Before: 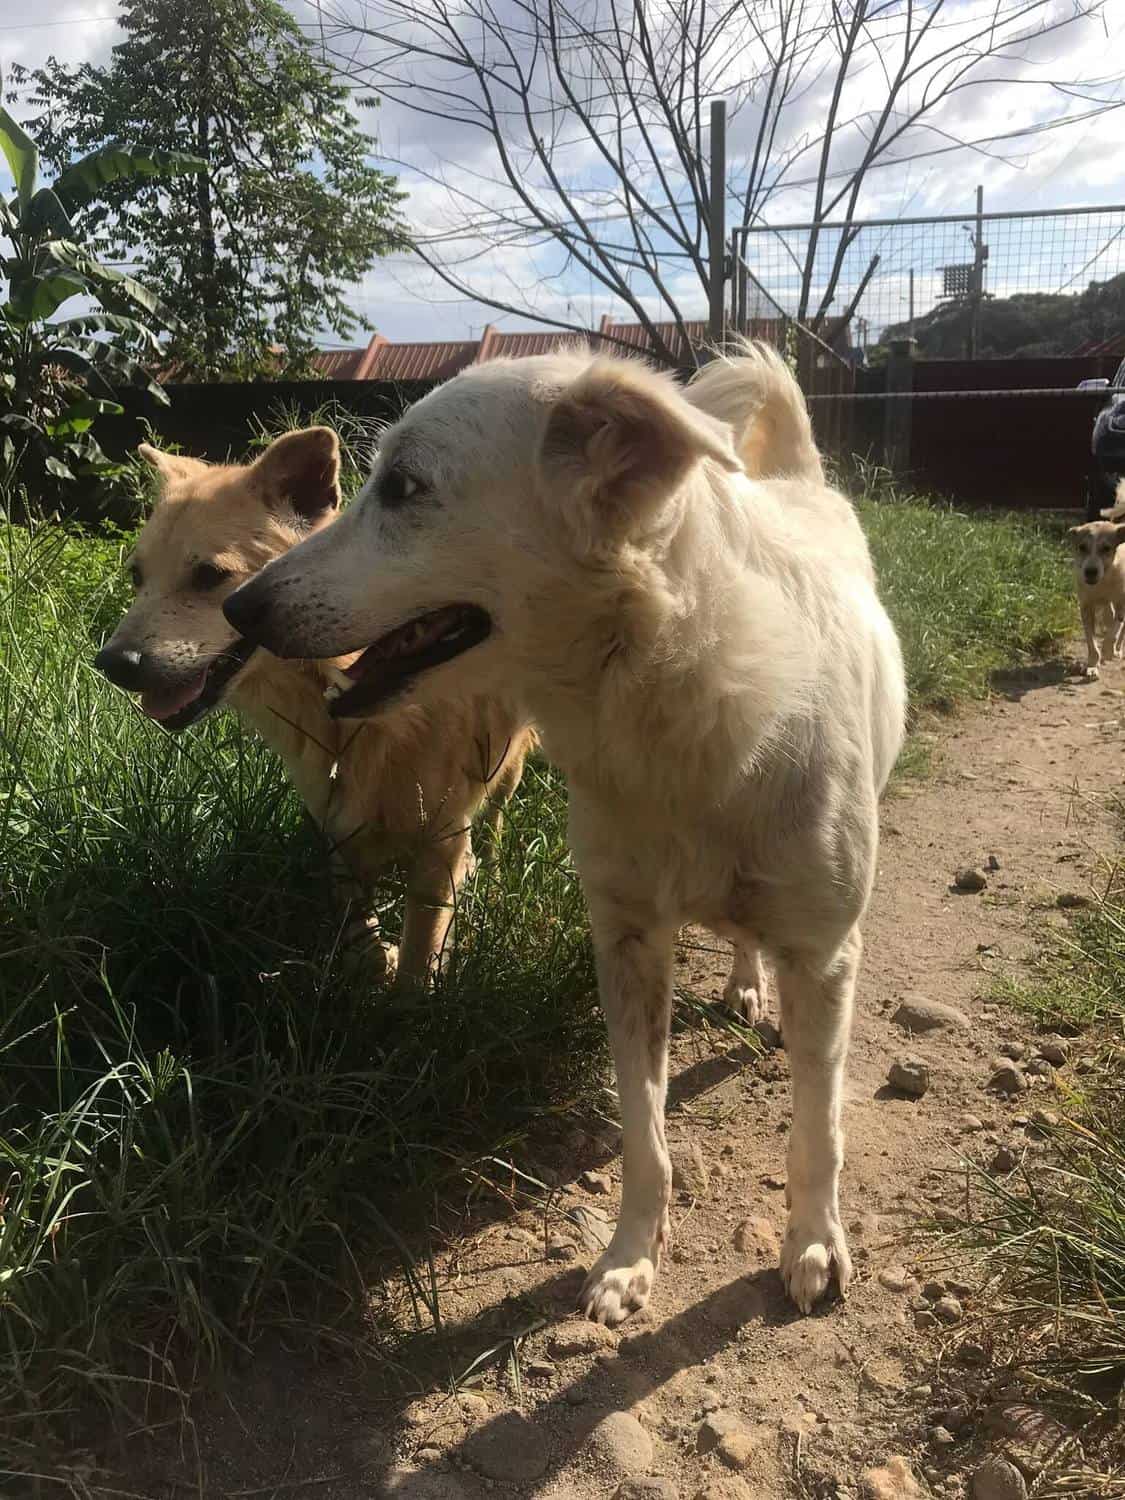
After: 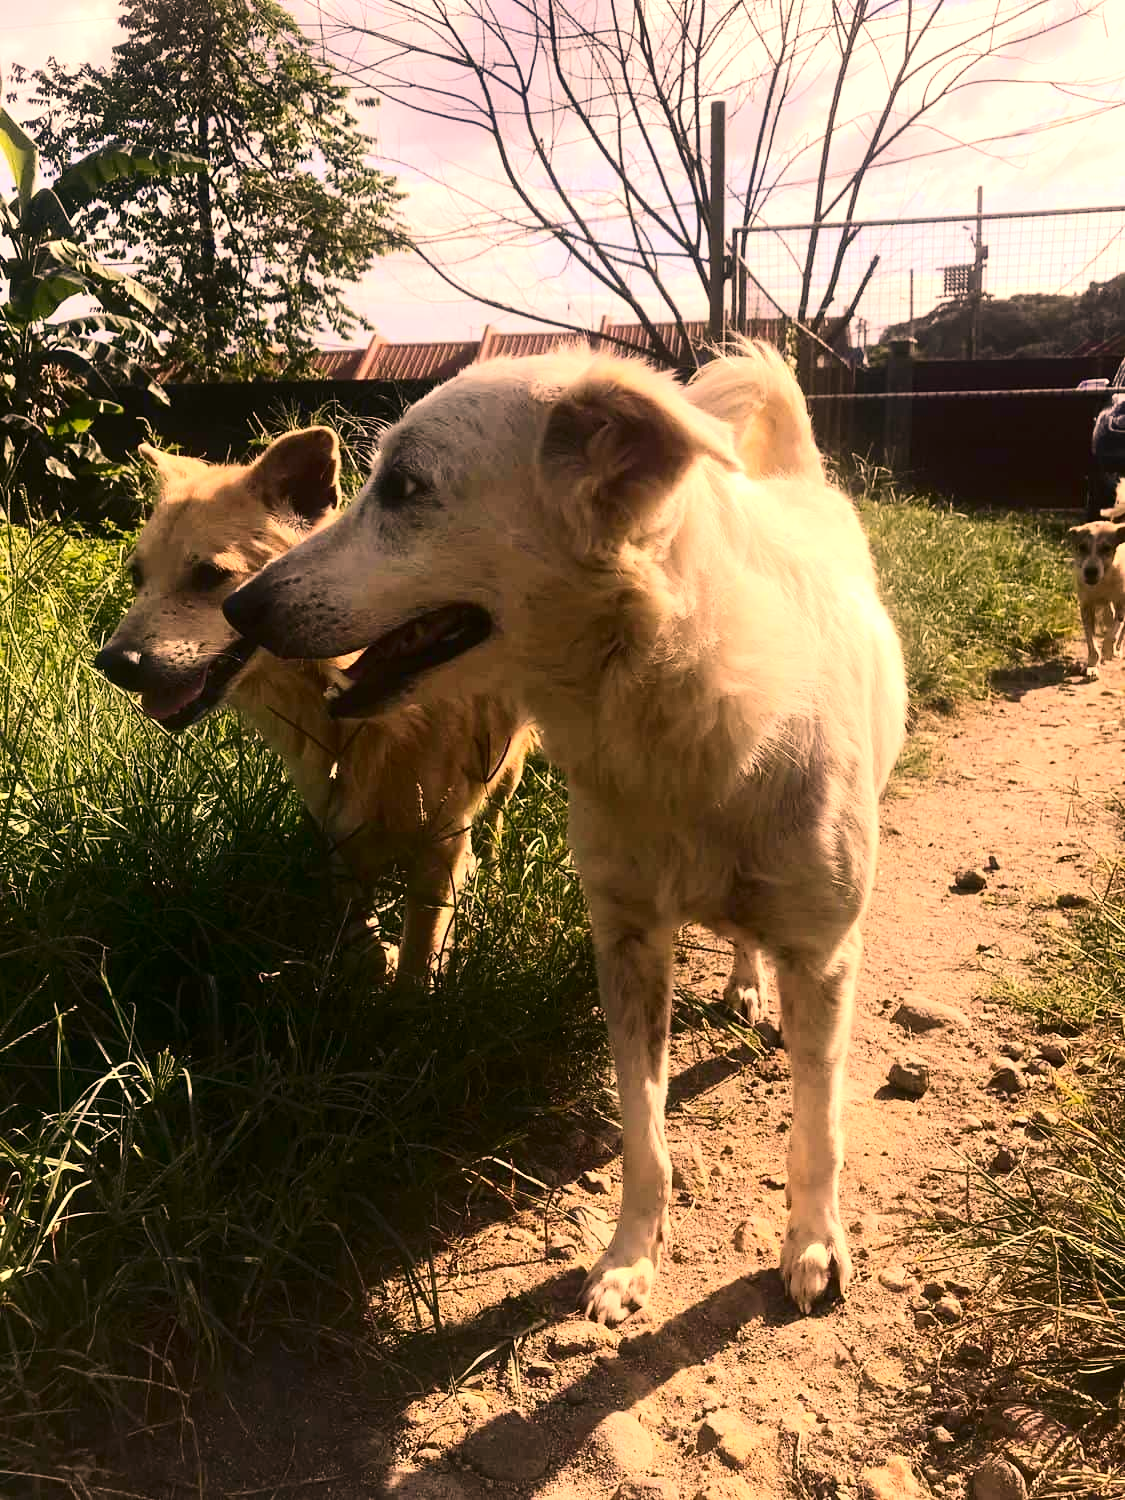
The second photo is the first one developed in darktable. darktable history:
exposure: exposure 0.551 EV, compensate highlight preservation false
contrast brightness saturation: contrast 0.285
color correction: highlights a* 21.69, highlights b* 21.67
